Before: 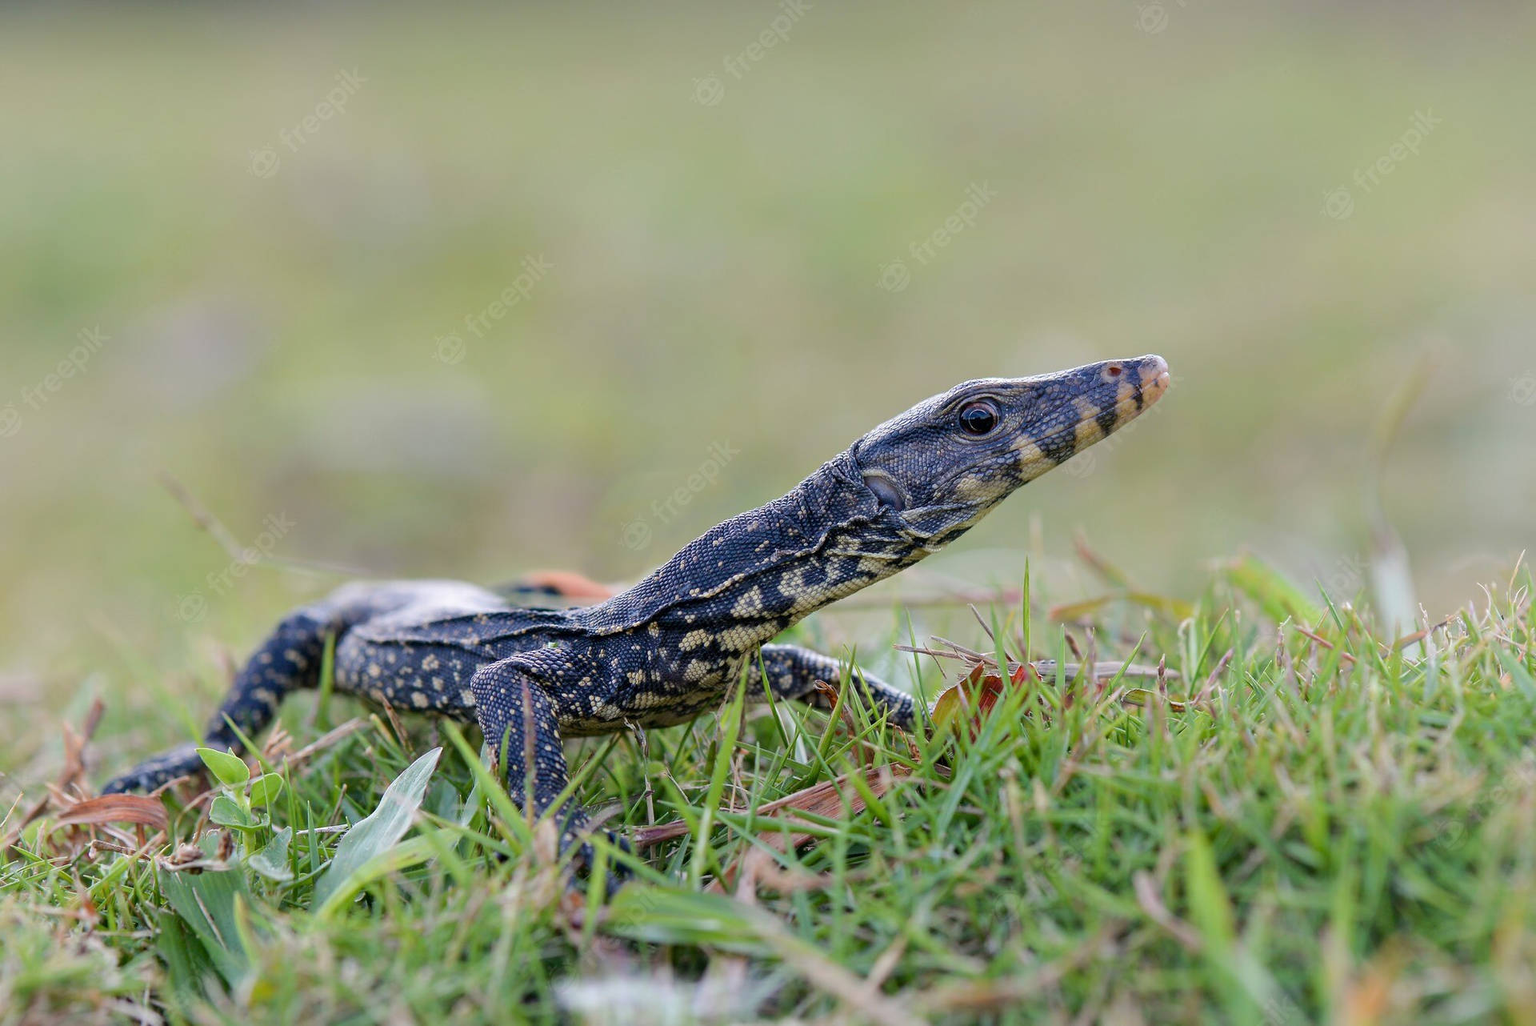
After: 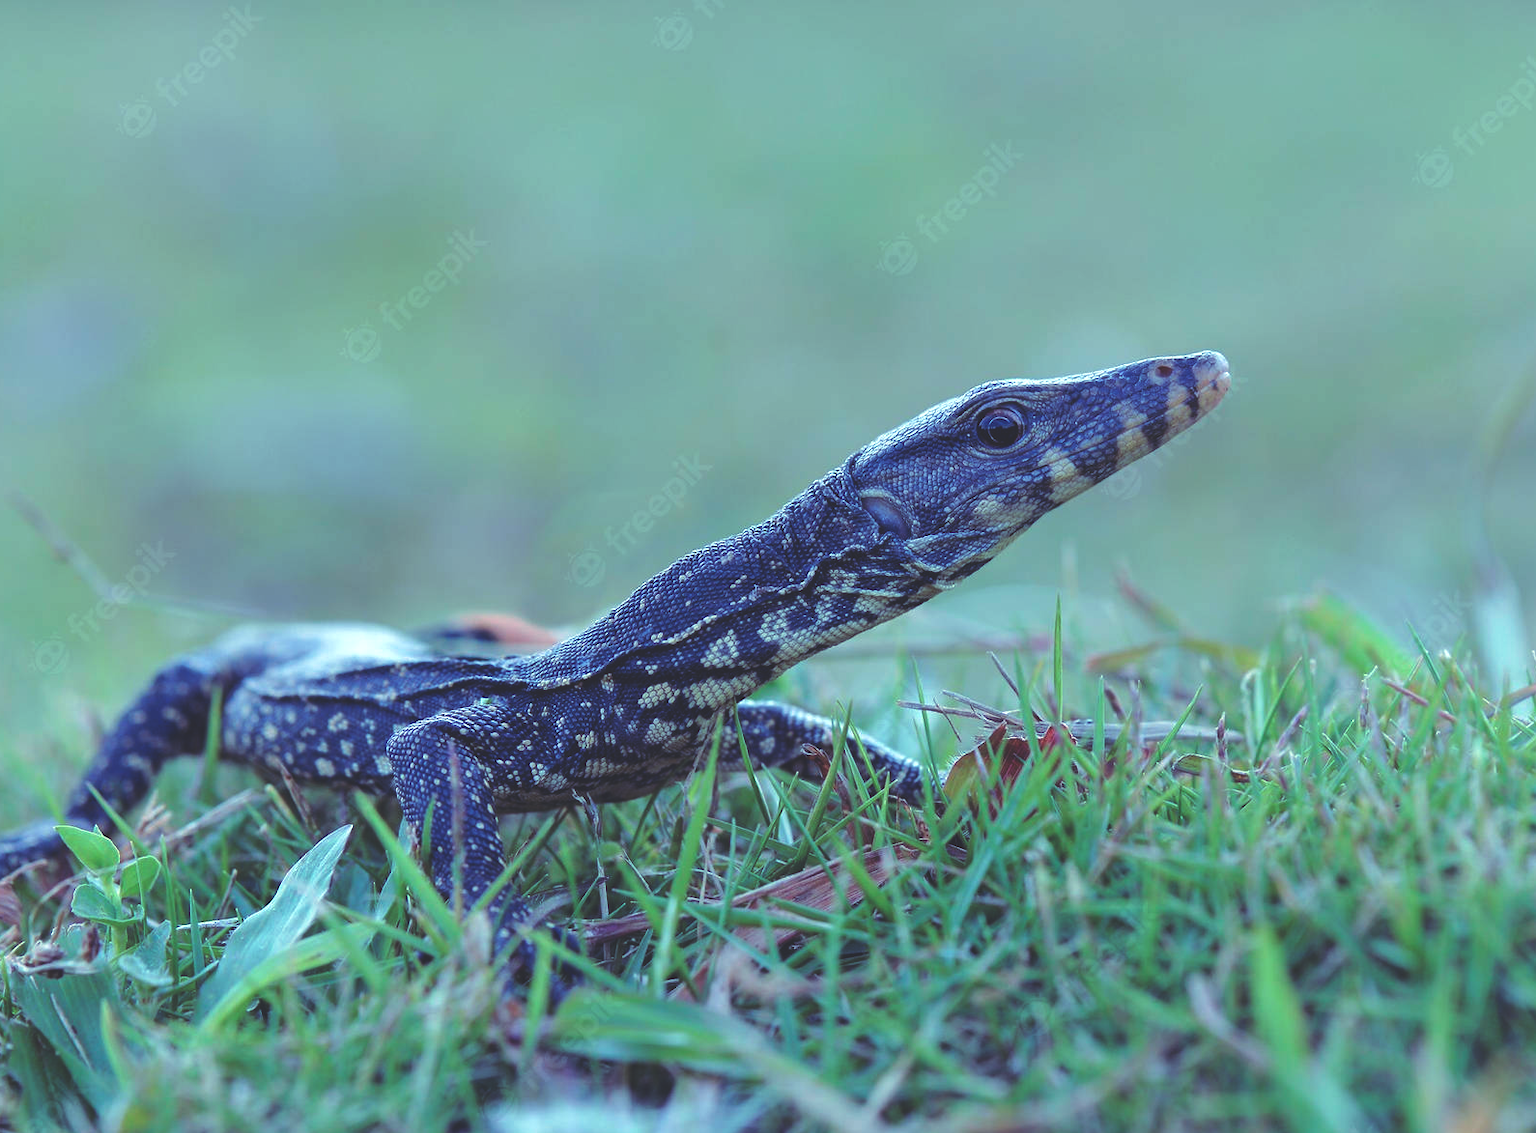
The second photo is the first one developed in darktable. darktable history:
crop: left 9.807%, top 6.259%, right 7.334%, bottom 2.177%
rgb curve: curves: ch0 [(0, 0.186) (0.314, 0.284) (0.576, 0.466) (0.805, 0.691) (0.936, 0.886)]; ch1 [(0, 0.186) (0.314, 0.284) (0.581, 0.534) (0.771, 0.746) (0.936, 0.958)]; ch2 [(0, 0.216) (0.275, 0.39) (1, 1)], mode RGB, independent channels, compensate middle gray true, preserve colors none
rgb levels: levels [[0.01, 0.419, 0.839], [0, 0.5, 1], [0, 0.5, 1]]
